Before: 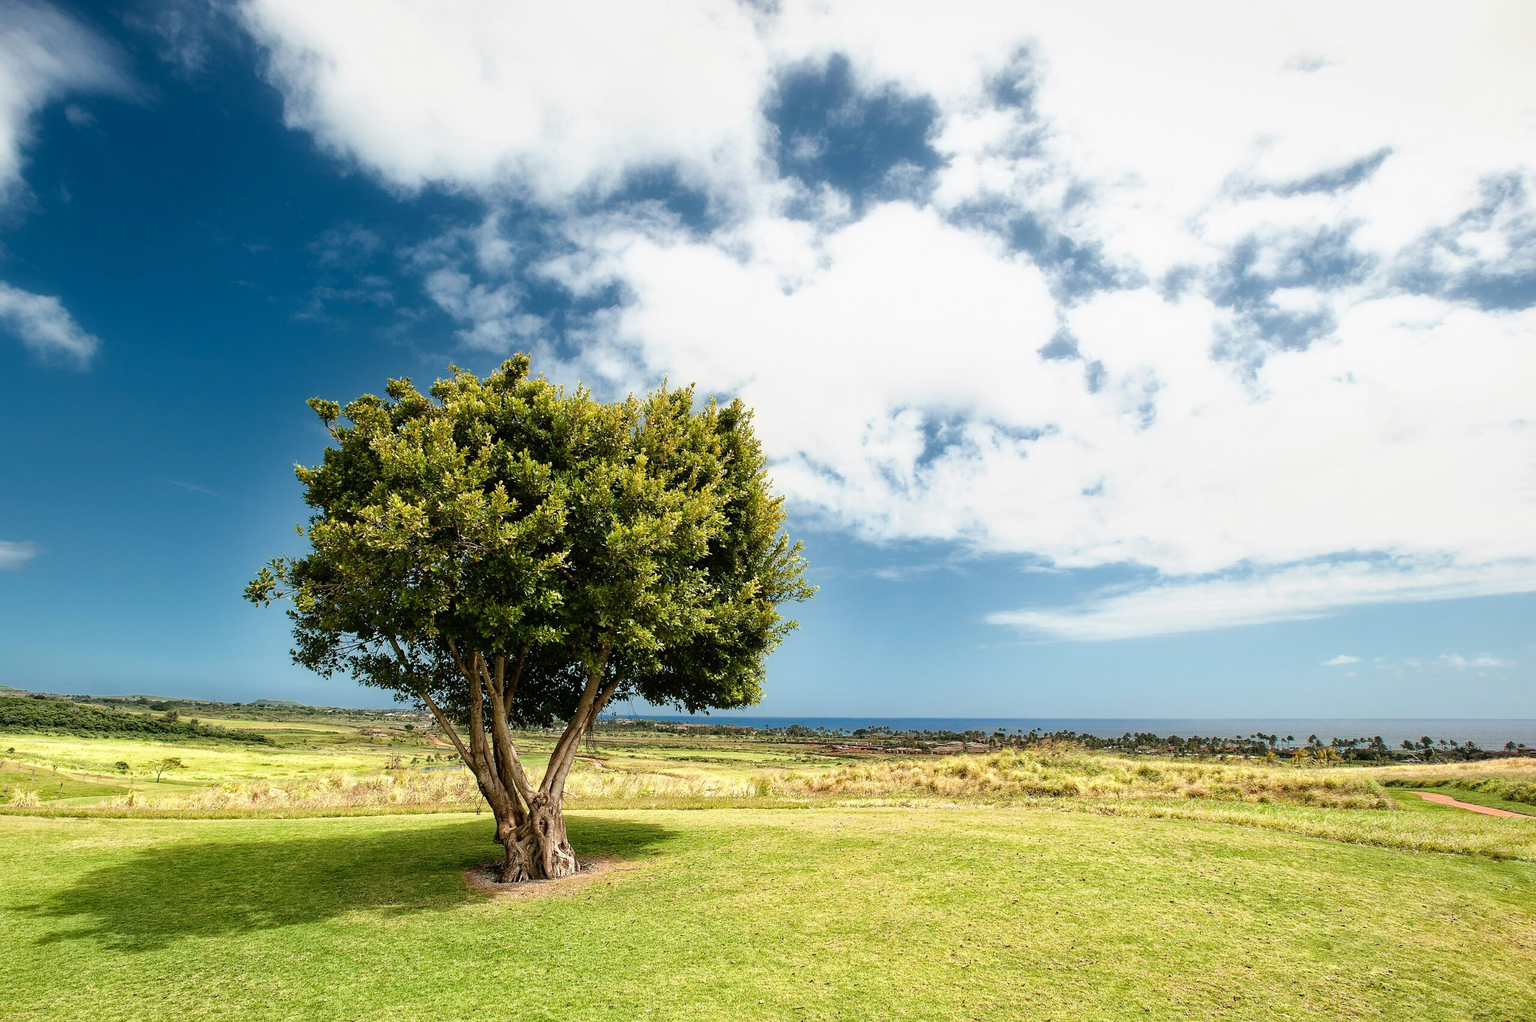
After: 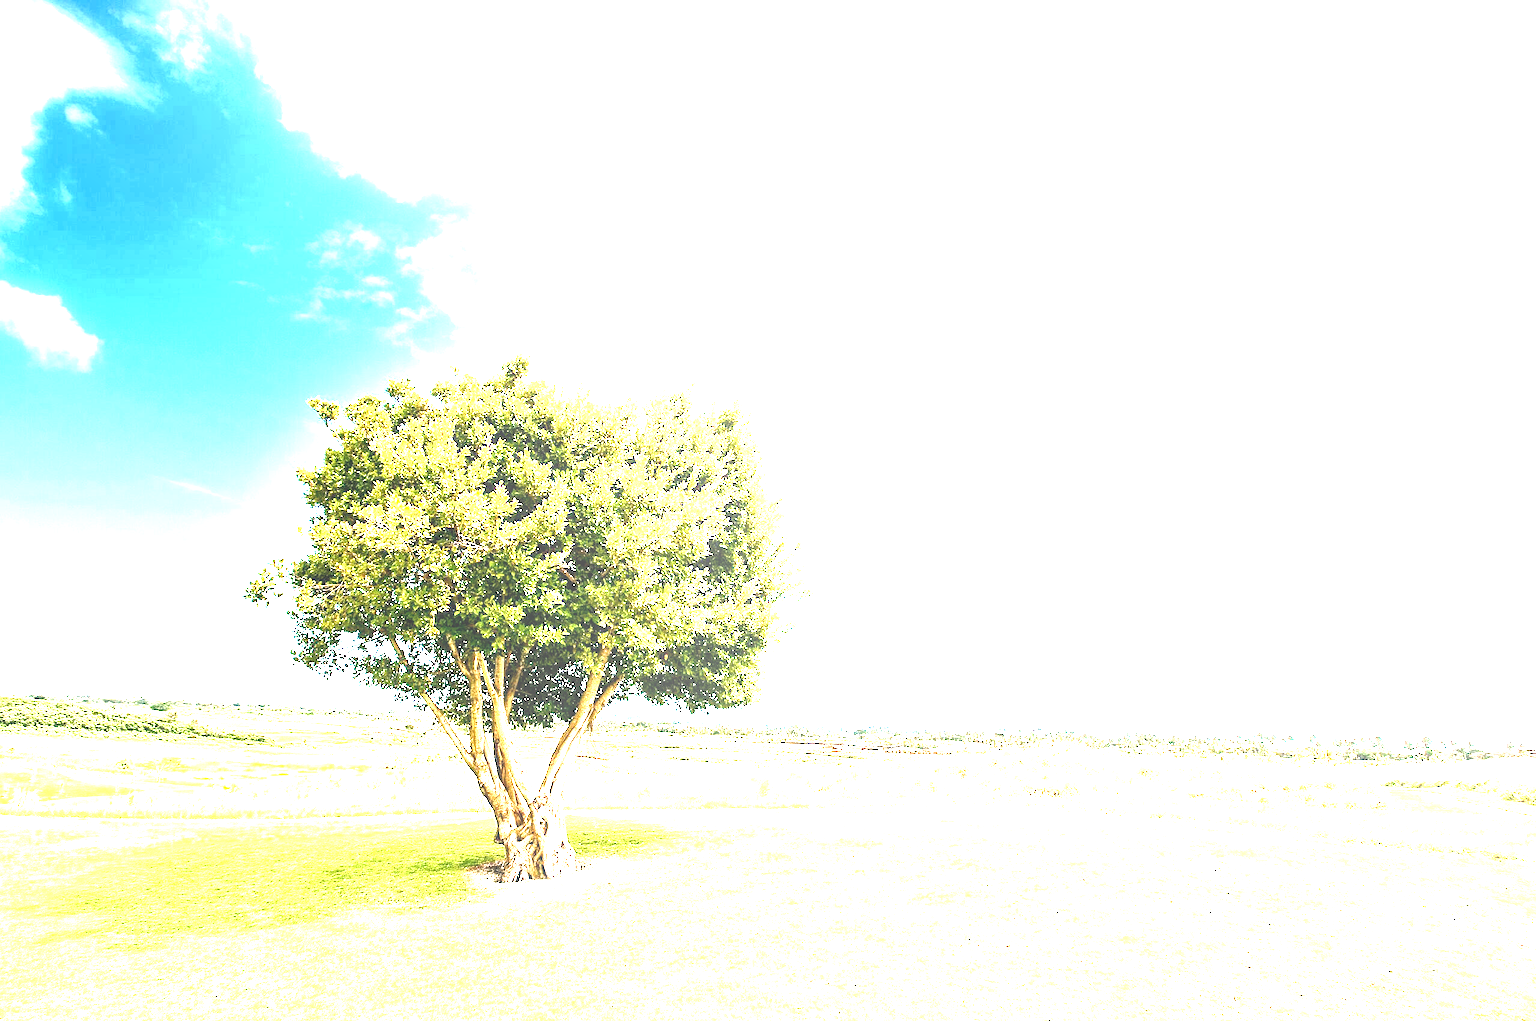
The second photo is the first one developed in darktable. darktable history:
local contrast: on, module defaults
exposure: black level correction 0.001, exposure 2.607 EV, compensate exposure bias true, compensate highlight preservation false
color balance rgb: shadows lift › chroma 2%, shadows lift › hue 185.64°, power › luminance 1.48%, highlights gain › chroma 3%, highlights gain › hue 54.51°, global offset › luminance -0.4%, perceptual saturation grading › highlights -18.47%, perceptual saturation grading › mid-tones 6.62%, perceptual saturation grading › shadows 28.22%, perceptual brilliance grading › highlights 15.68%, perceptual brilliance grading › shadows -14.29%, global vibrance 25.96%, contrast 6.45%
